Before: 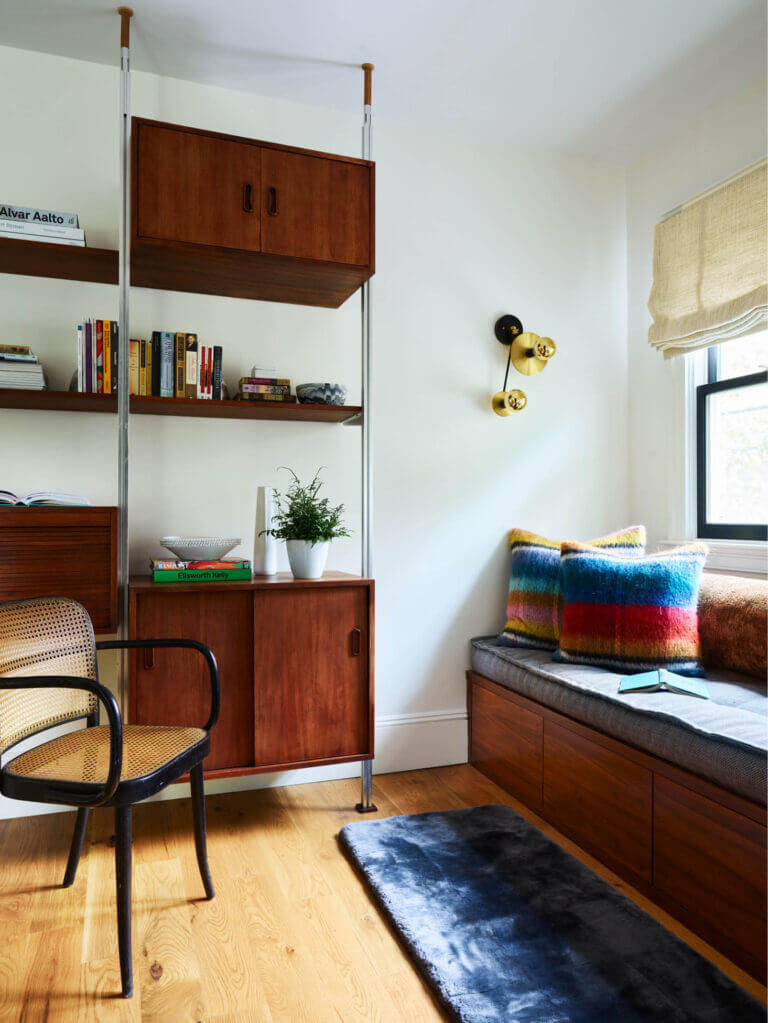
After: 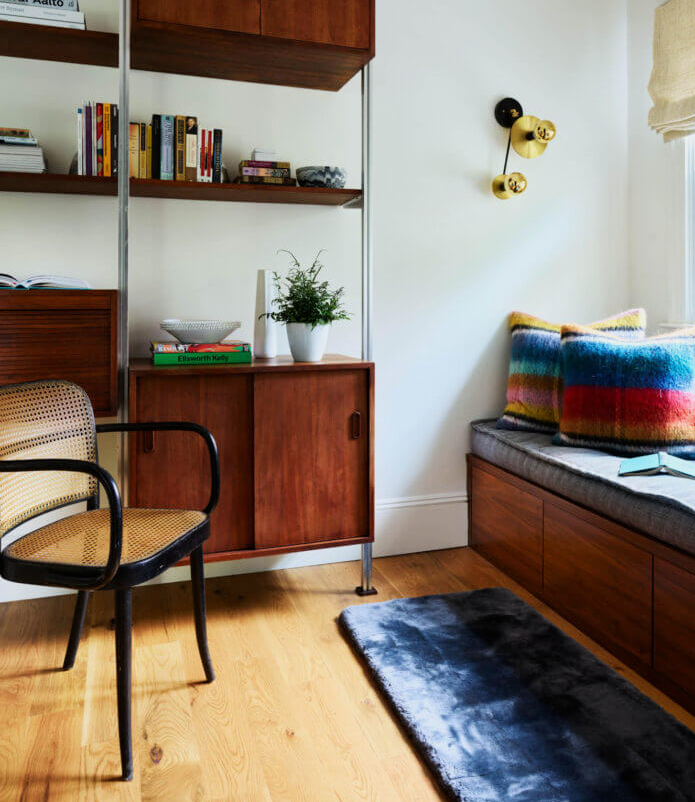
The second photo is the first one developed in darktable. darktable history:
crop: top 21.238%, right 9.447%, bottom 0.344%
filmic rgb: black relative exposure -9.56 EV, white relative exposure 3.05 EV, hardness 6.13, color science v6 (2022)
